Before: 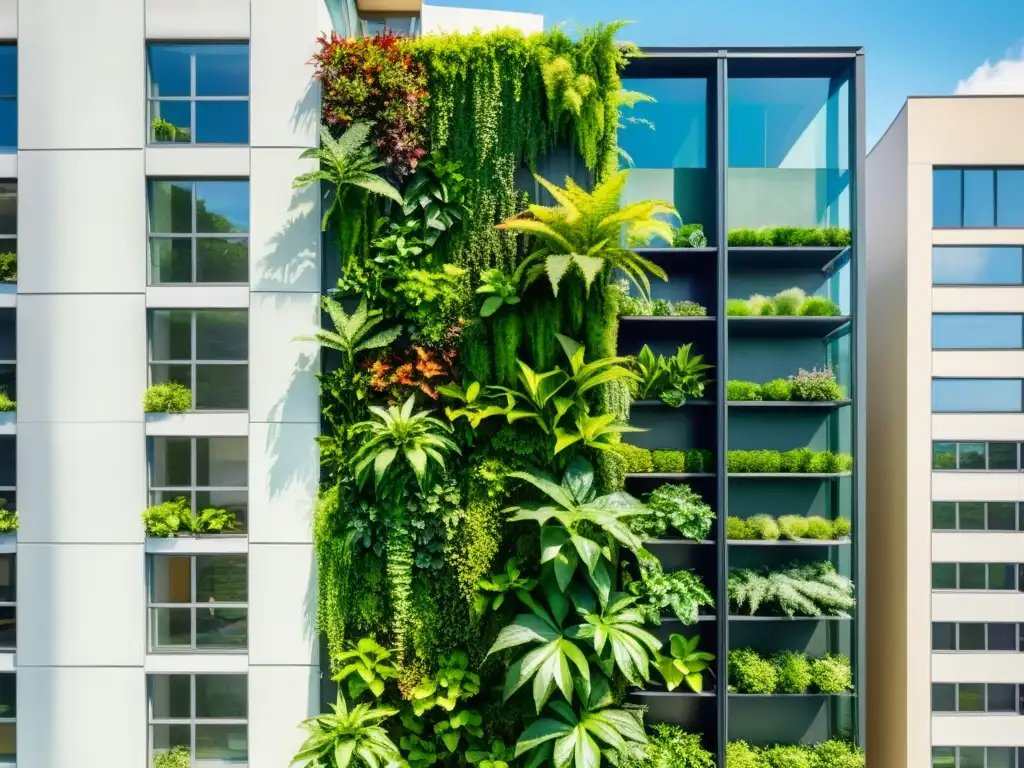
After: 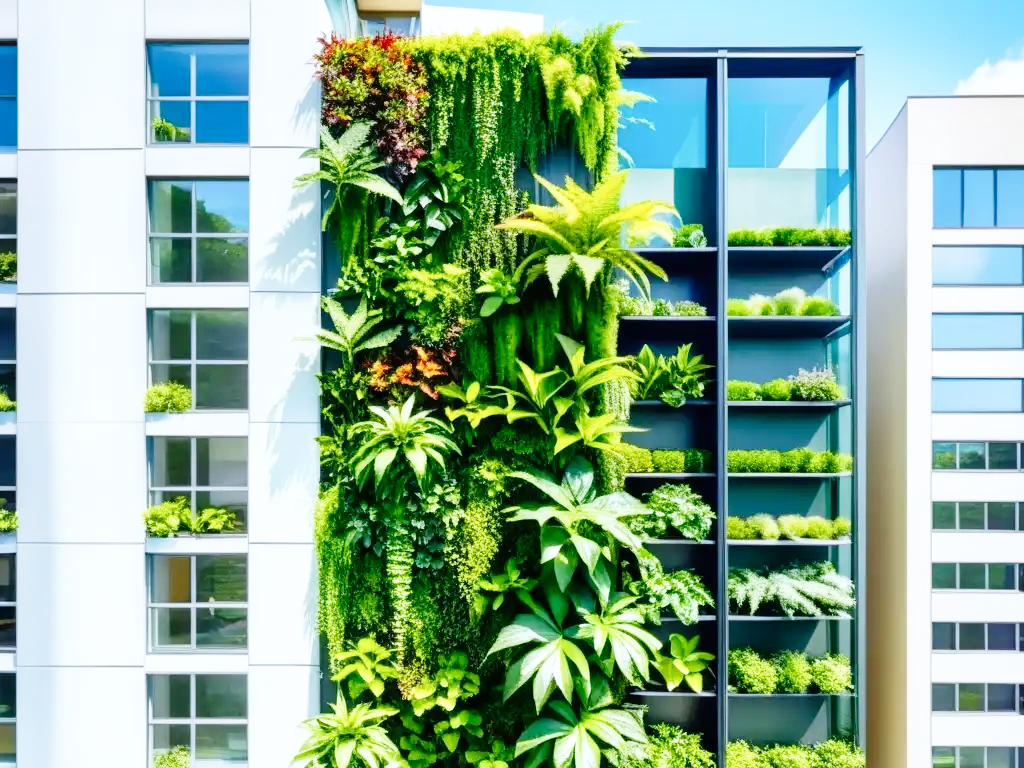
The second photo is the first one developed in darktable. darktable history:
white balance: red 0.931, blue 1.11
base curve: curves: ch0 [(0, 0) (0.008, 0.007) (0.022, 0.029) (0.048, 0.089) (0.092, 0.197) (0.191, 0.399) (0.275, 0.534) (0.357, 0.65) (0.477, 0.78) (0.542, 0.833) (0.799, 0.973) (1, 1)], preserve colors none
